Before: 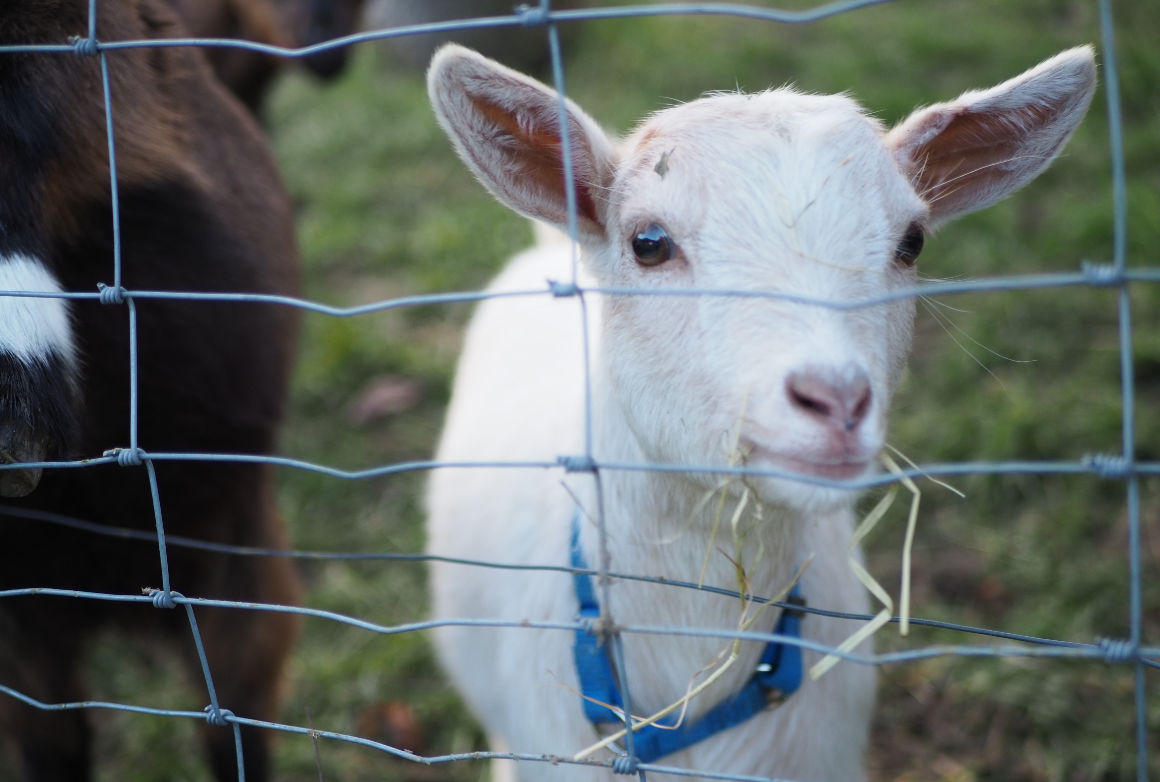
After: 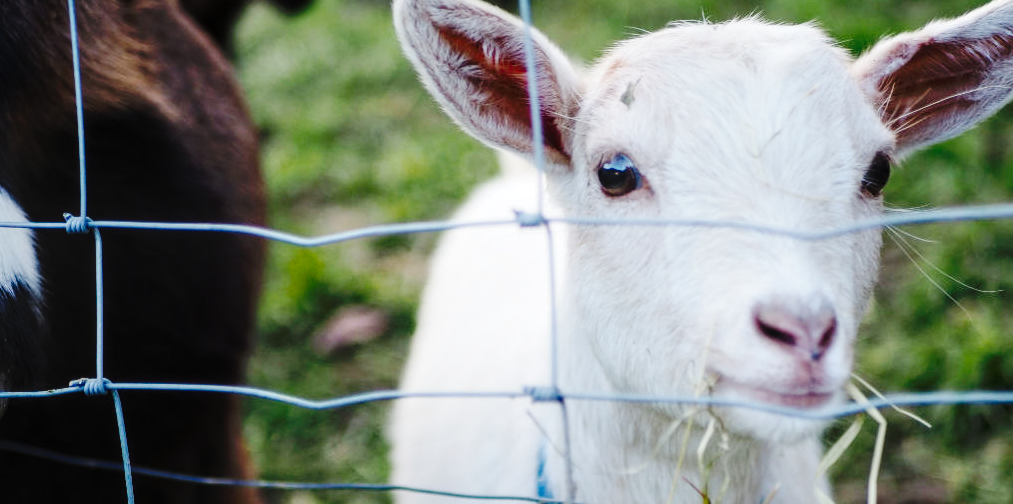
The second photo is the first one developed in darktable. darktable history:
crop: left 3.015%, top 8.969%, right 9.647%, bottom 26.457%
tone curve: curves: ch0 [(0, 0) (0.003, 0.003) (0.011, 0.009) (0.025, 0.018) (0.044, 0.027) (0.069, 0.034) (0.1, 0.043) (0.136, 0.056) (0.177, 0.084) (0.224, 0.138) (0.277, 0.203) (0.335, 0.329) (0.399, 0.451) (0.468, 0.572) (0.543, 0.671) (0.623, 0.754) (0.709, 0.821) (0.801, 0.88) (0.898, 0.938) (1, 1)], preserve colors none
local contrast: on, module defaults
